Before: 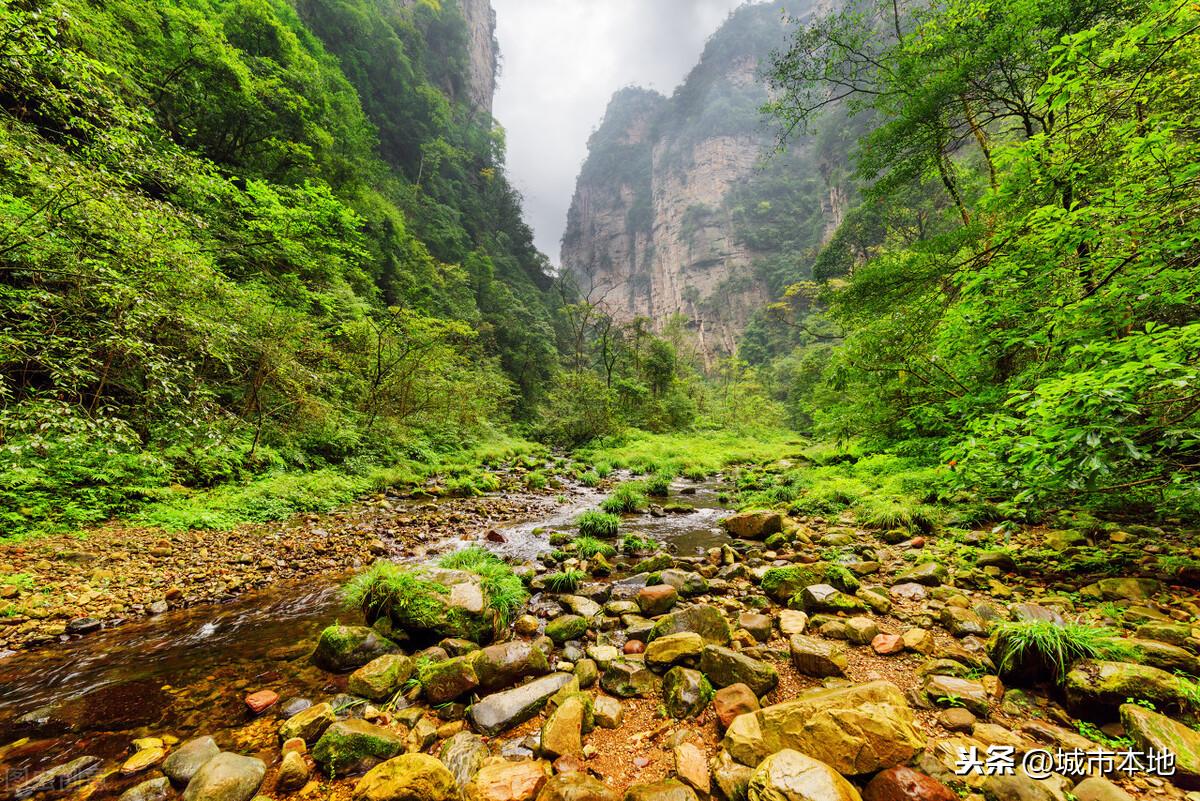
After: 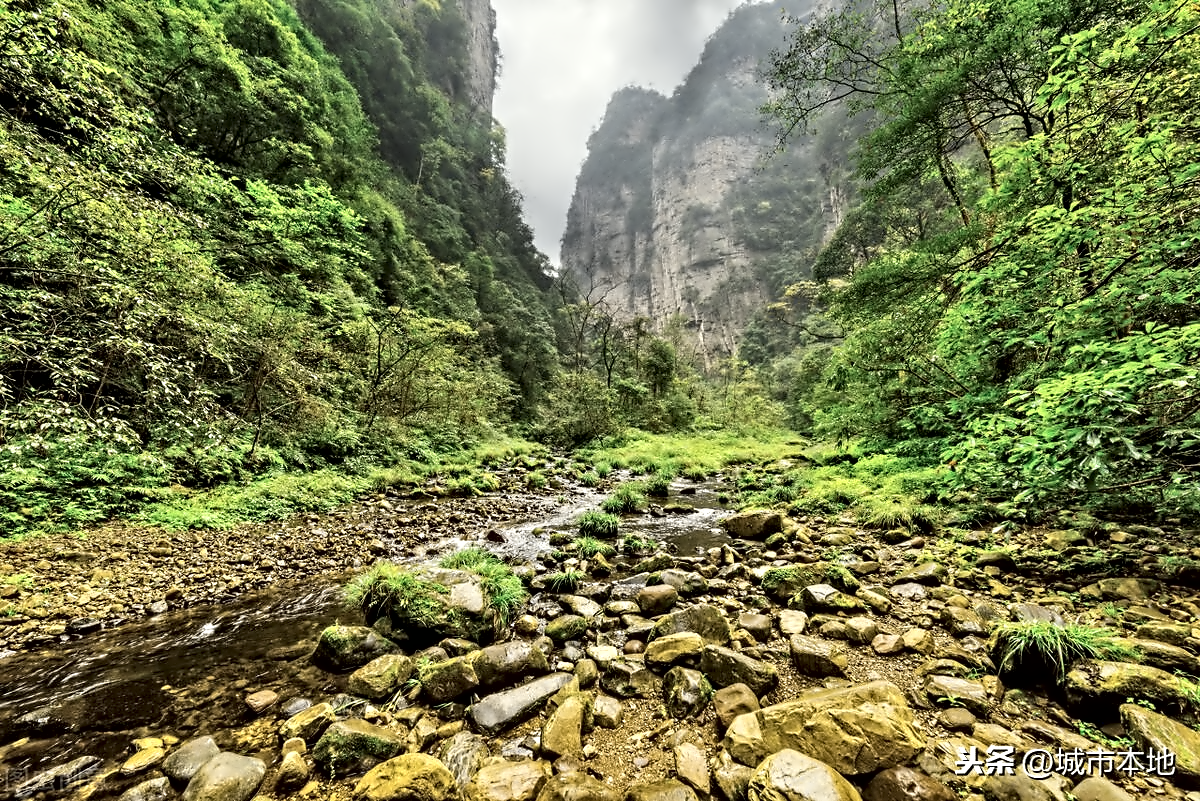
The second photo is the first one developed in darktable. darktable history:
tone curve: curves: ch1 [(0, 0) (0.173, 0.145) (0.467, 0.477) (0.808, 0.611) (1, 1)]; ch2 [(0, 0) (0.255, 0.314) (0.498, 0.509) (0.694, 0.64) (1, 1)], color space Lab, independent channels, preserve colors none
contrast equalizer: octaves 7, y [[0.5, 0.542, 0.583, 0.625, 0.667, 0.708], [0.5 ×6], [0.5 ×6], [0, 0.033, 0.067, 0.1, 0.133, 0.167], [0, 0.05, 0.1, 0.15, 0.2, 0.25]]
shadows and highlights: shadows 35, highlights -35, soften with gaussian
